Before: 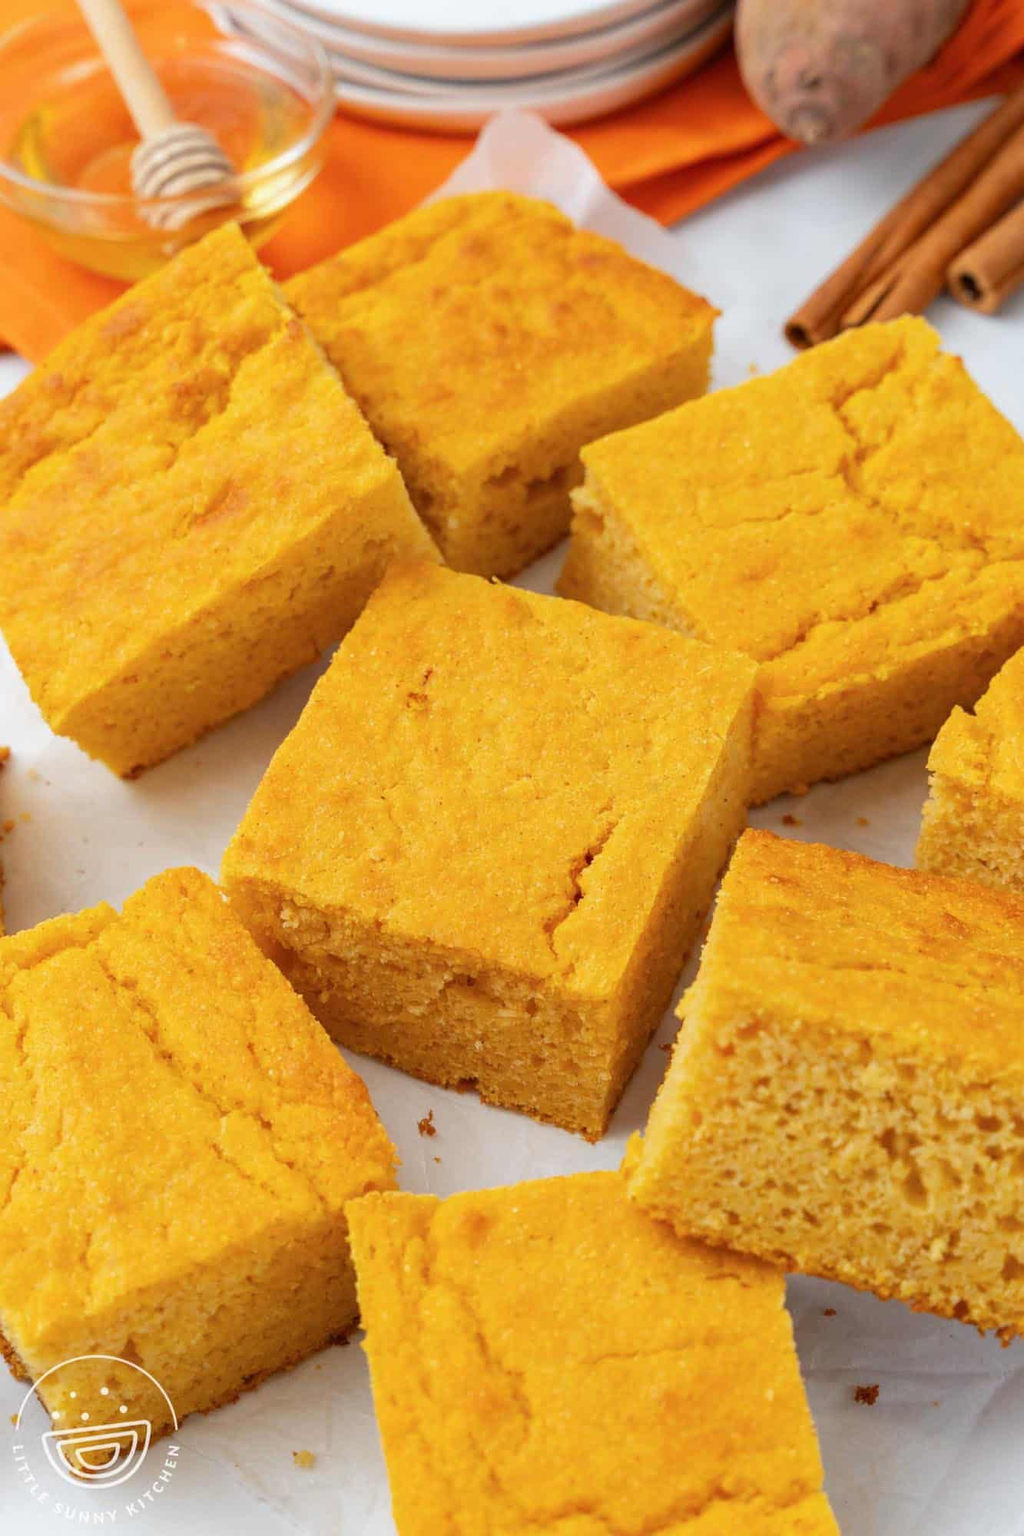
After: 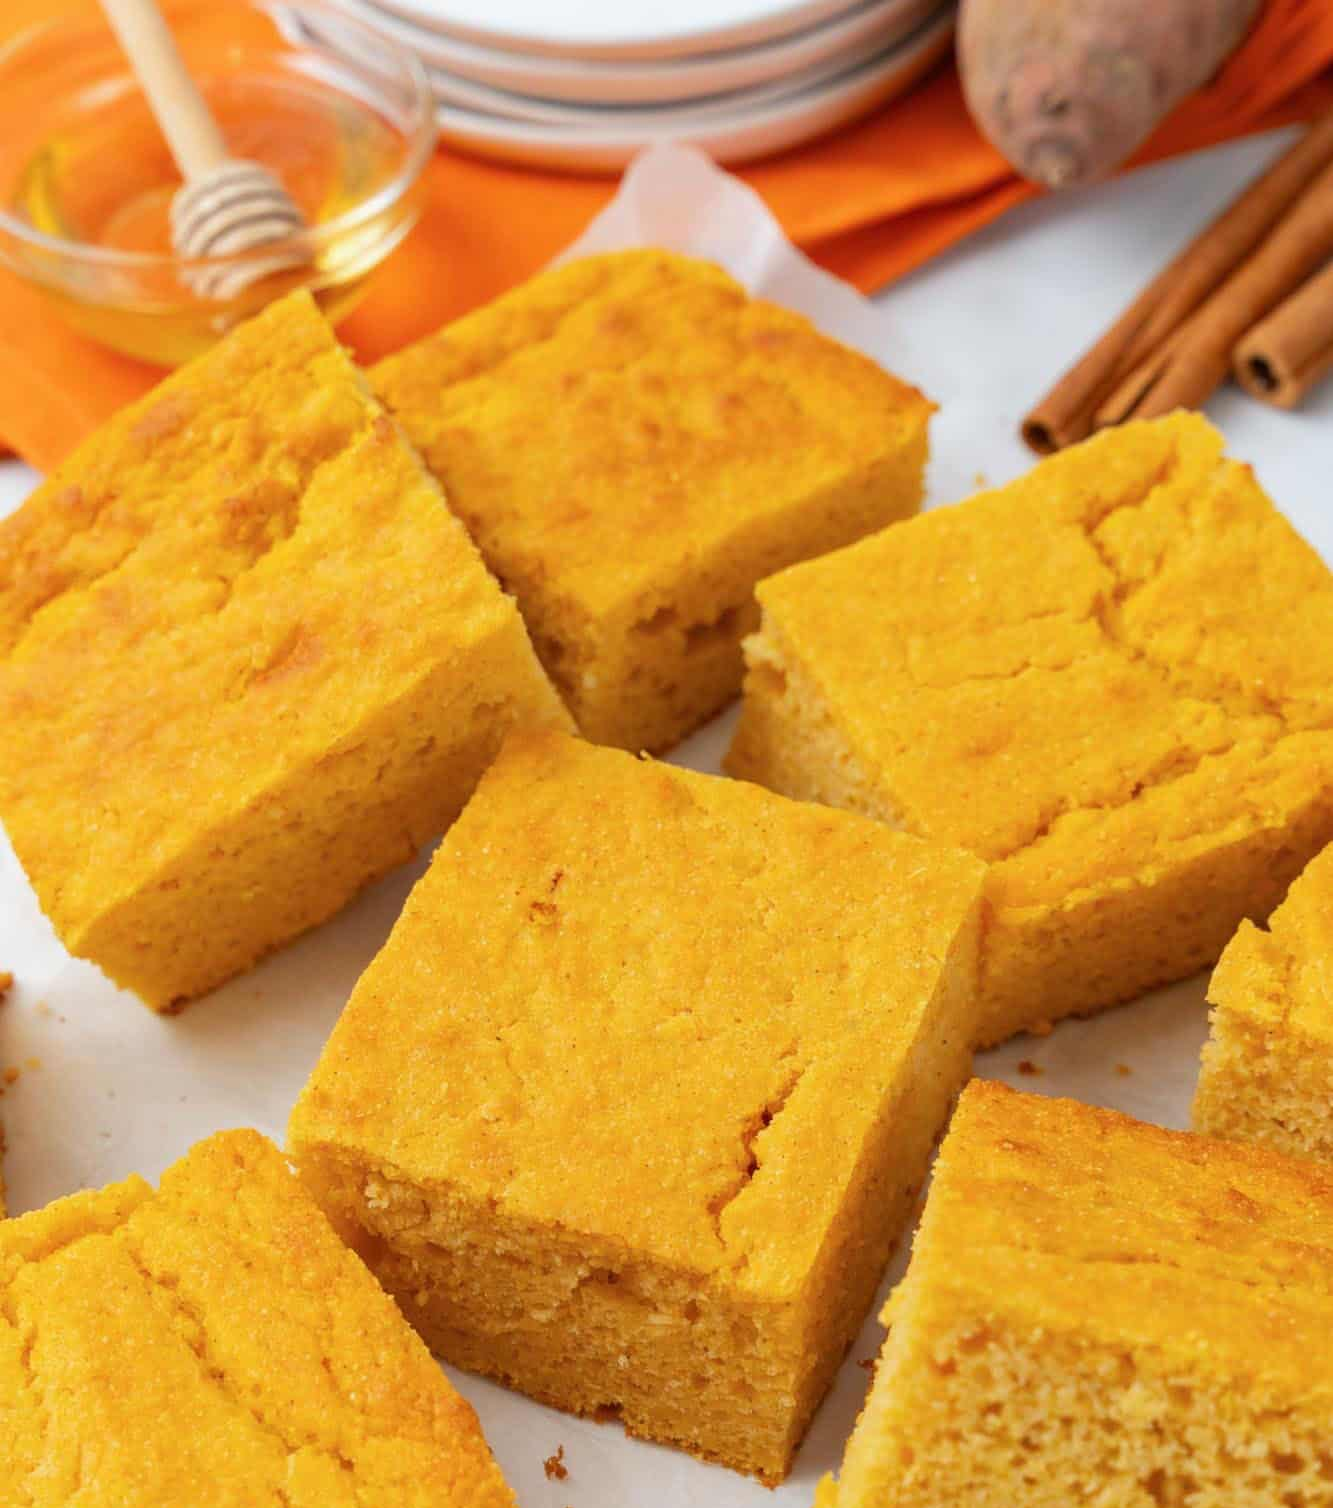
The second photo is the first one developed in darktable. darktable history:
crop: bottom 24.563%
